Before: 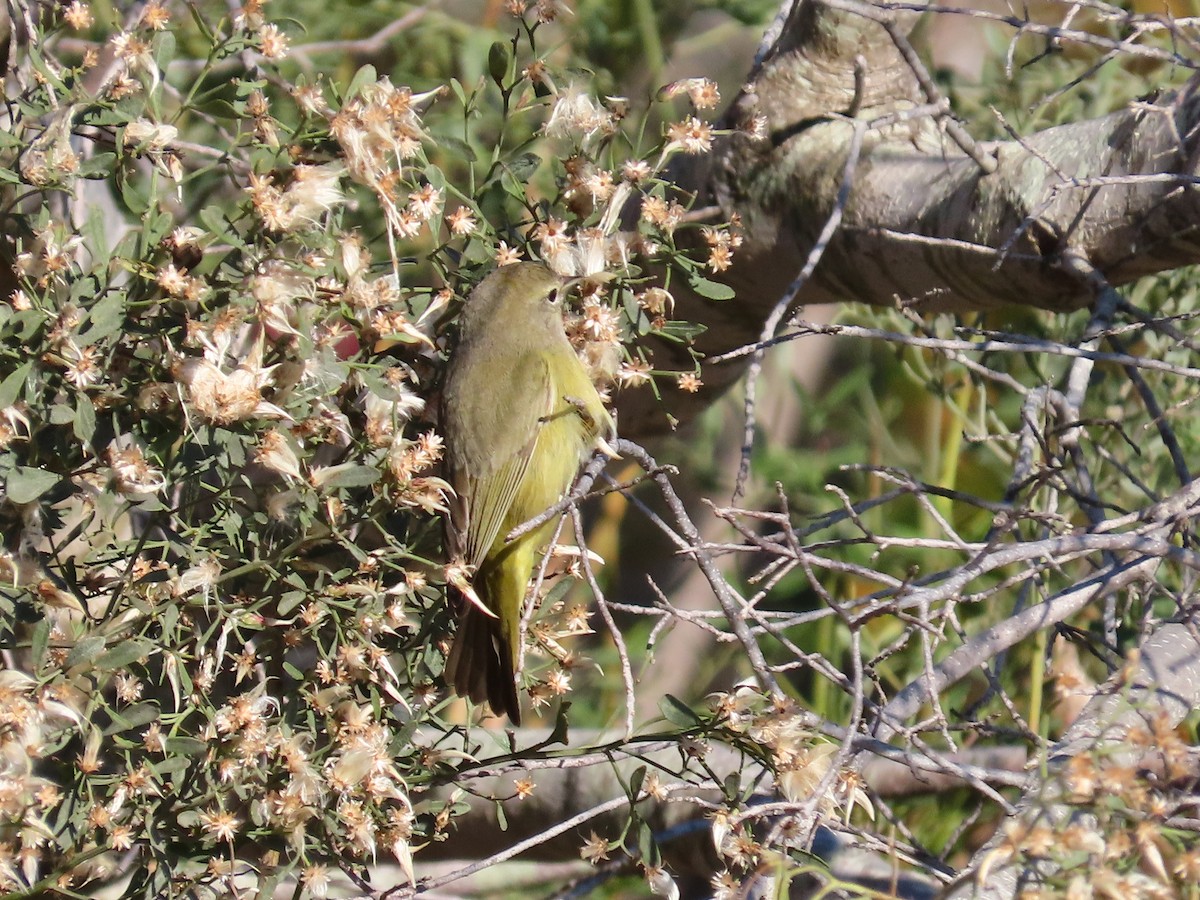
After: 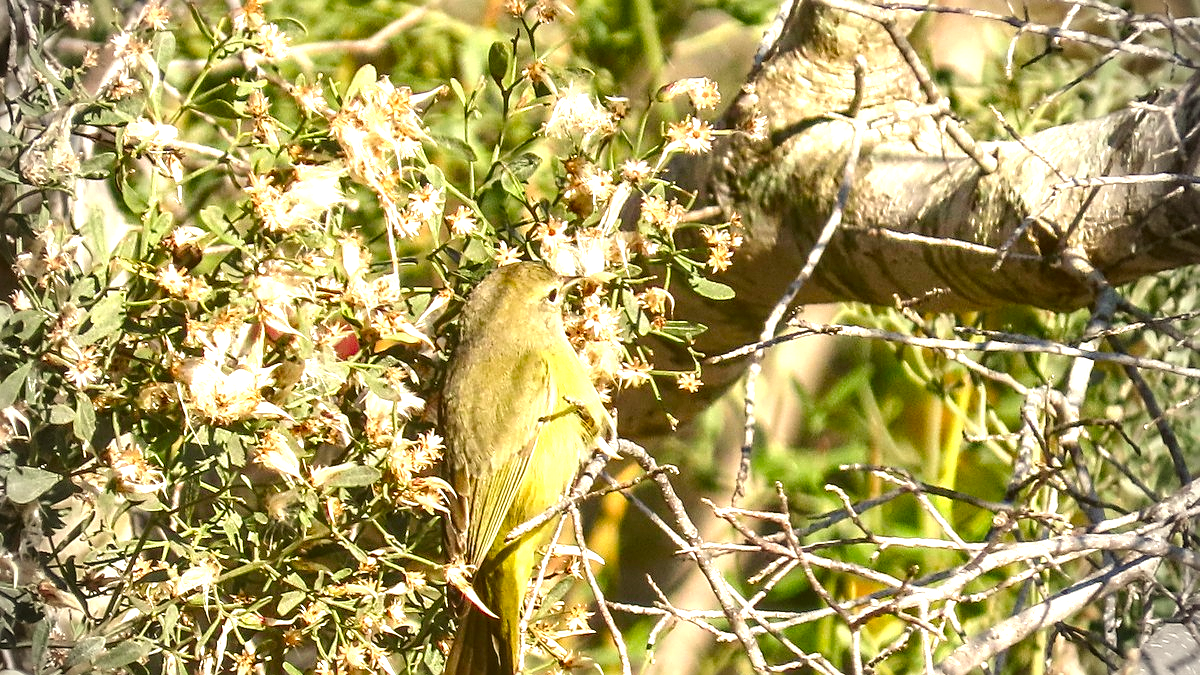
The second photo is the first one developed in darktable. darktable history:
exposure: black level correction 0, exposure 1.124 EV, compensate exposure bias true, compensate highlight preservation false
color balance rgb: shadows lift › chroma 1.043%, shadows lift › hue 240.93°, highlights gain › chroma 3.104%, highlights gain › hue 77.24°, global offset › luminance 0.686%, perceptual saturation grading › global saturation 20%, perceptual saturation grading › highlights -14.443%, perceptual saturation grading › shadows 49.861%
vignetting: fall-off radius 31.18%, brightness -0.575
crop: bottom 24.986%
sharpen: amount 0.495
color correction: highlights a* -1.75, highlights b* 10.45, shadows a* 0.421, shadows b* 19.66
local contrast: detail 142%
